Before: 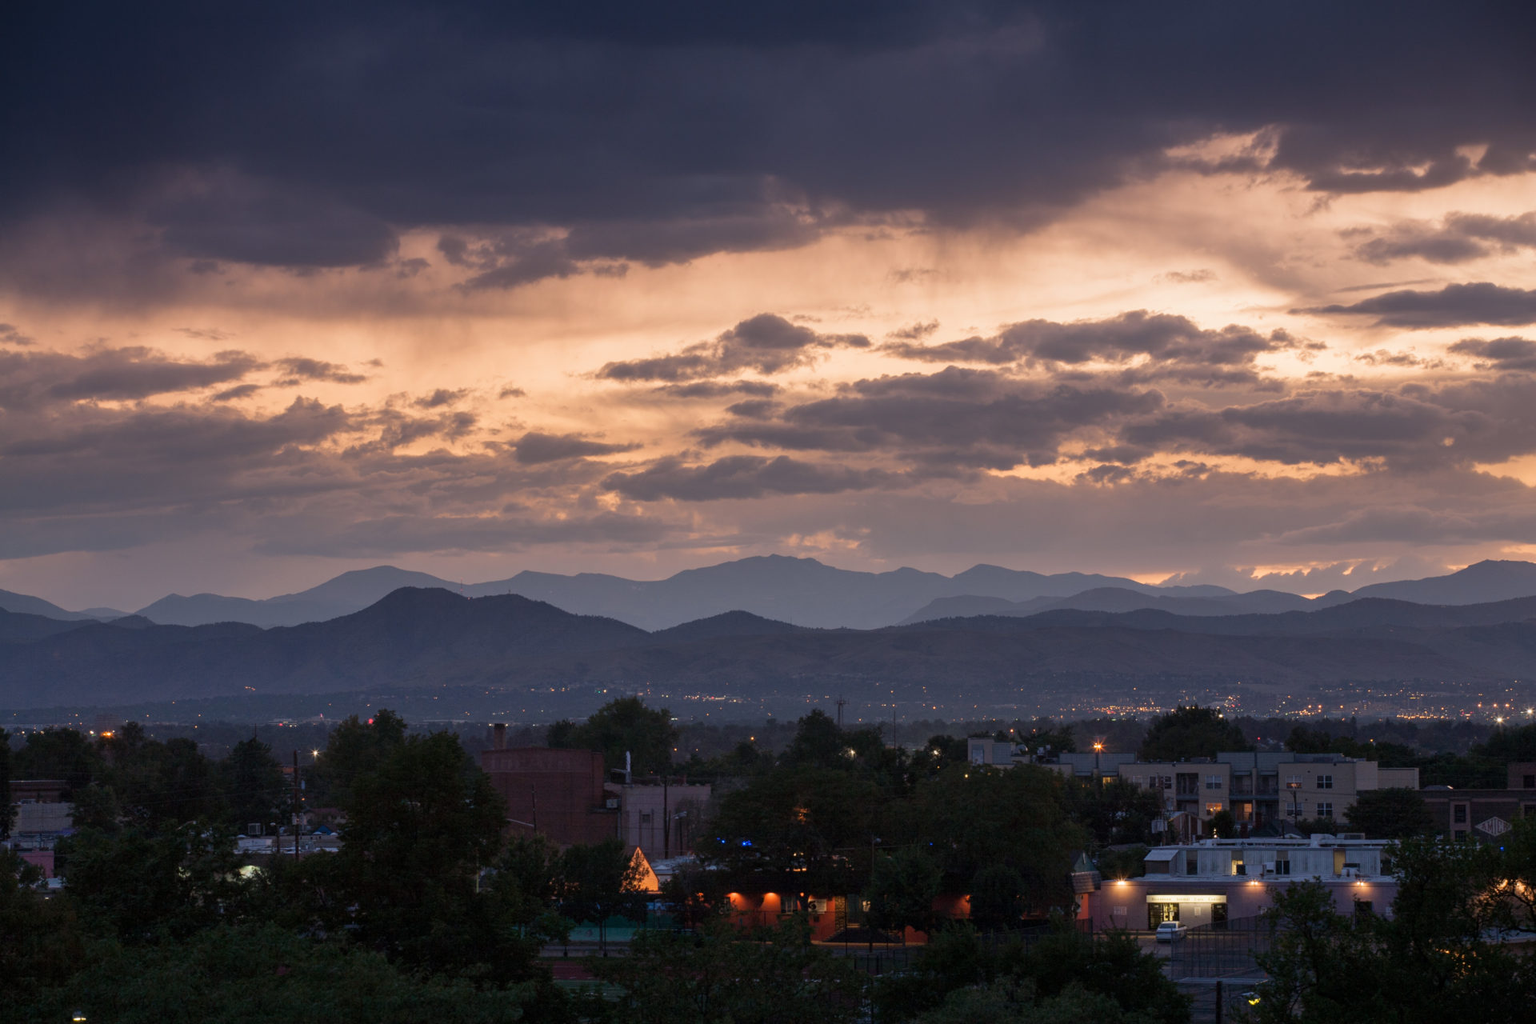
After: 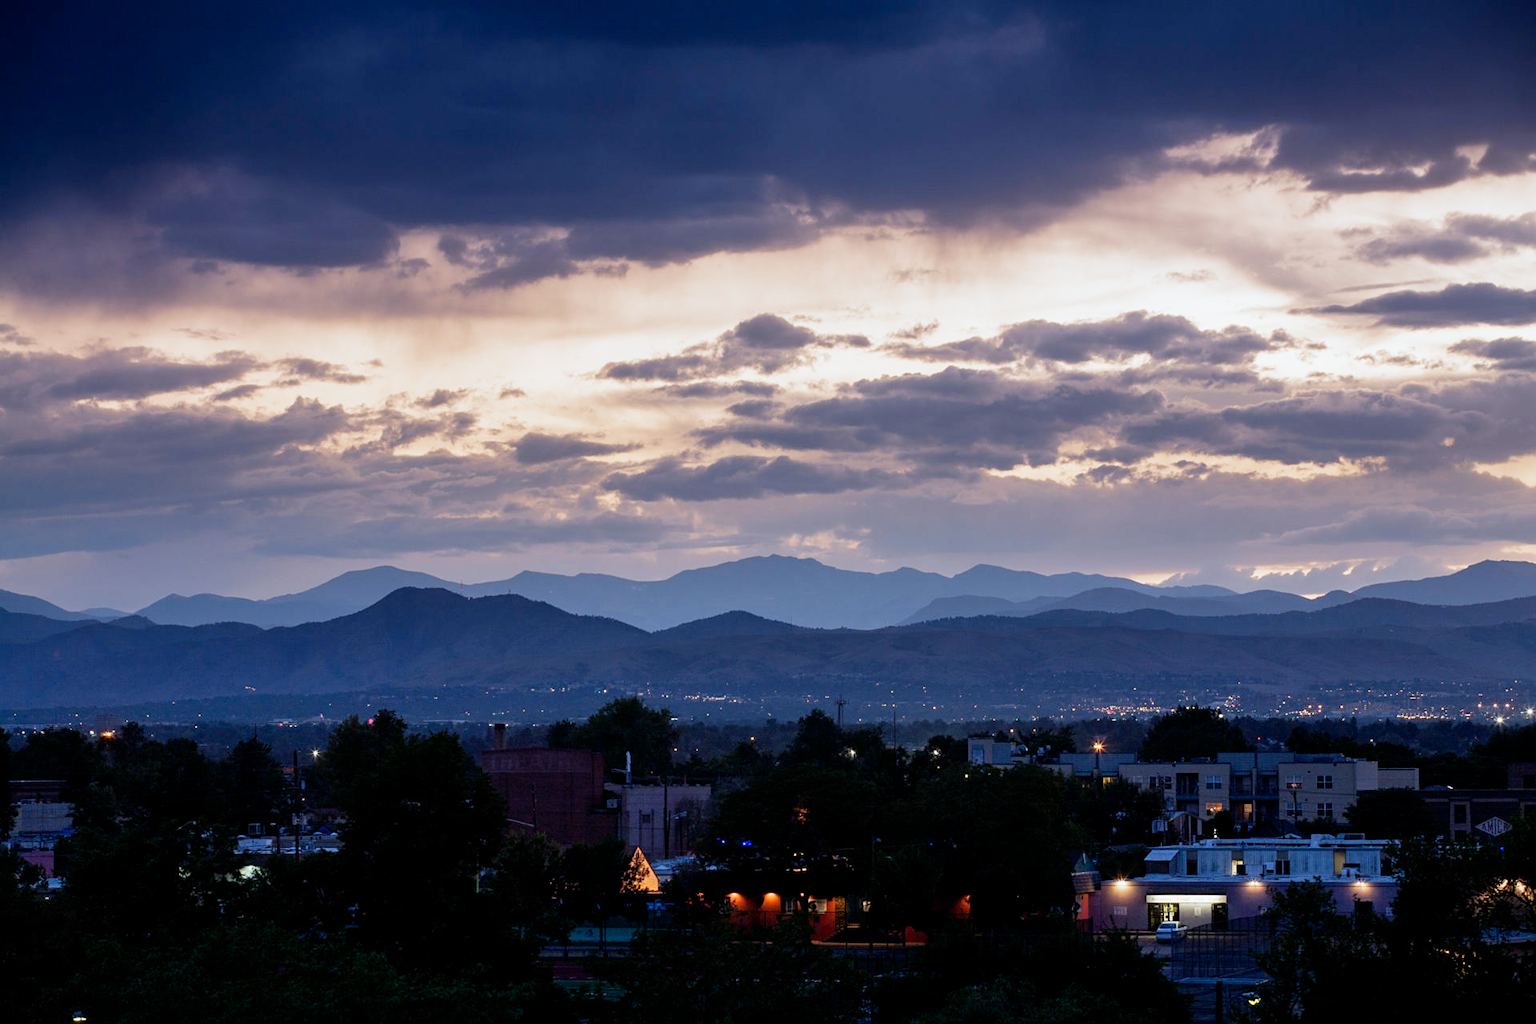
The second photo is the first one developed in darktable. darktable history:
white balance: red 0.924, blue 1.095
color calibration: output R [1.003, 0.027, -0.041, 0], output G [-0.018, 1.043, -0.038, 0], output B [0.071, -0.086, 1.017, 0], illuminant as shot in camera, x 0.359, y 0.362, temperature 4570.54 K
filmic rgb: middle gray luminance 12.74%, black relative exposure -10.13 EV, white relative exposure 3.47 EV, threshold 6 EV, target black luminance 0%, hardness 5.74, latitude 44.69%, contrast 1.221, highlights saturation mix 5%, shadows ↔ highlights balance 26.78%, add noise in highlights 0, preserve chrominance no, color science v3 (2019), use custom middle-gray values true, iterations of high-quality reconstruction 0, contrast in highlights soft, enable highlight reconstruction true
sharpen: amount 0.2
